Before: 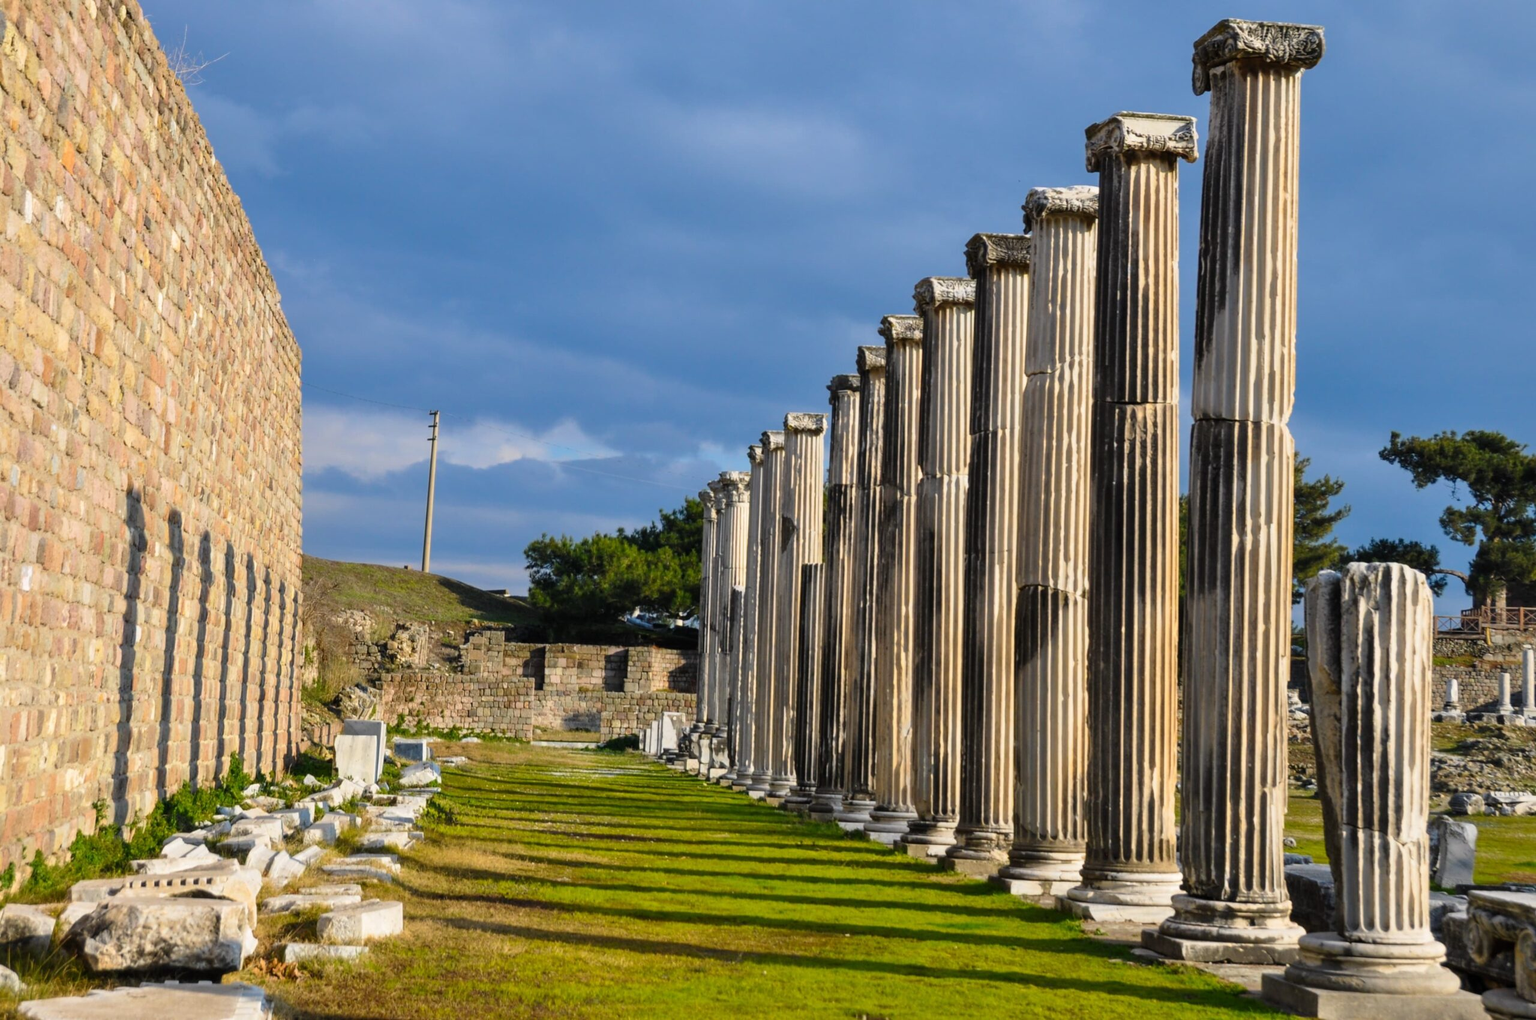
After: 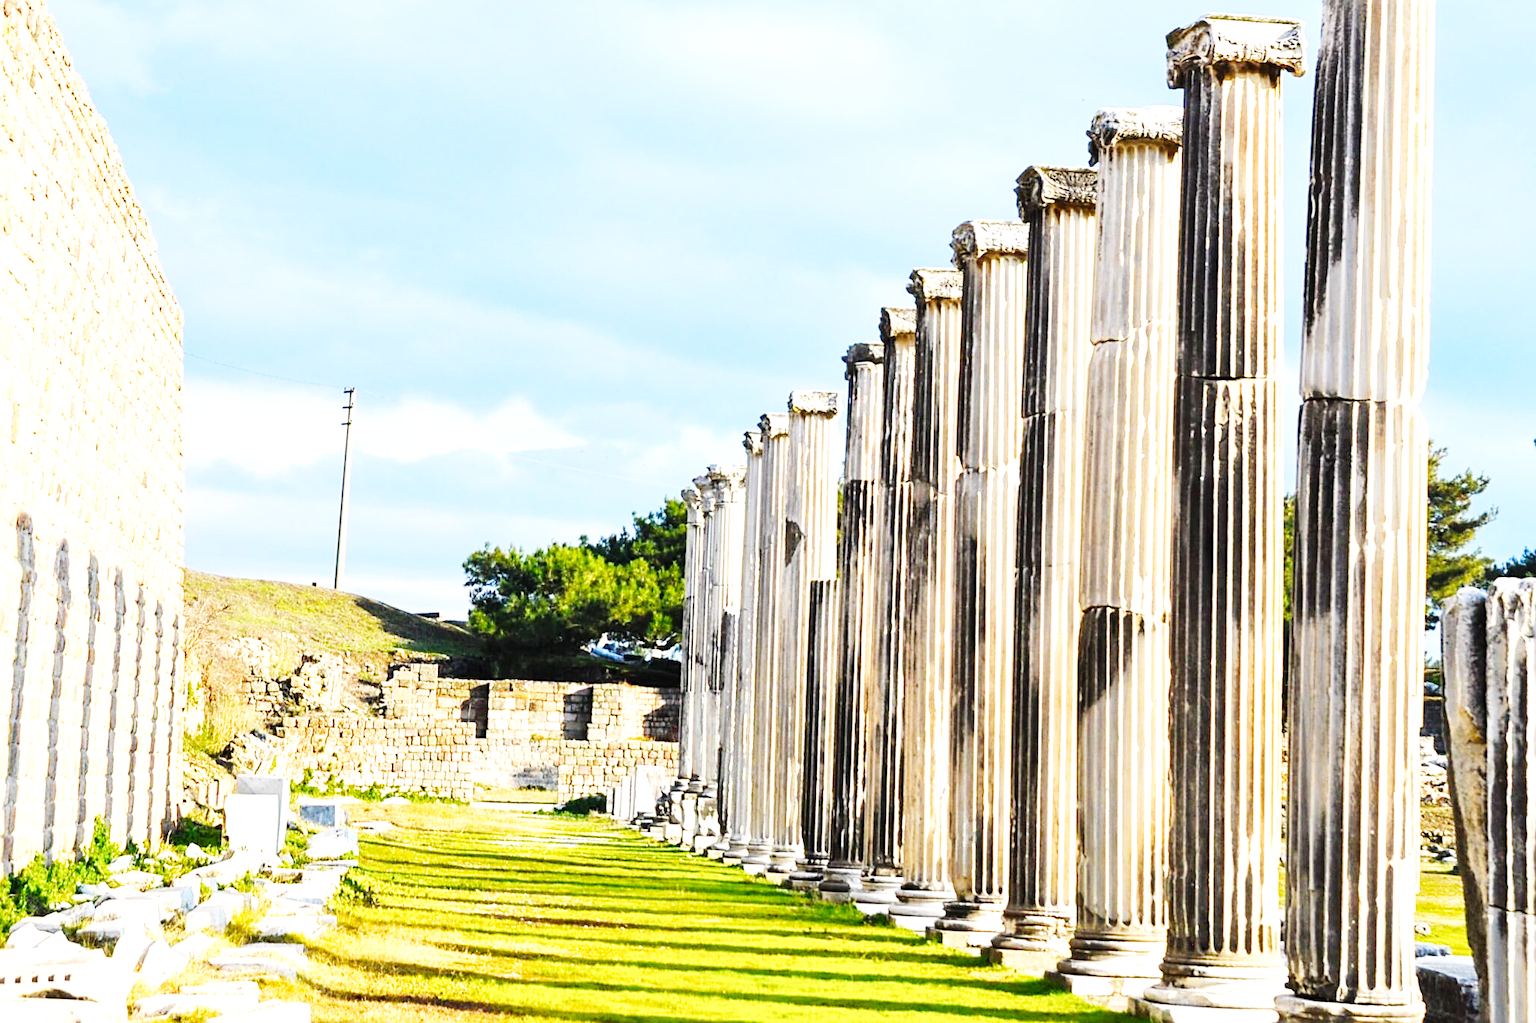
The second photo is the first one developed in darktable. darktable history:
tone equalizer: edges refinement/feathering 500, mask exposure compensation -1.57 EV, preserve details no
base curve: curves: ch0 [(0, 0.003) (0.001, 0.002) (0.006, 0.004) (0.02, 0.022) (0.048, 0.086) (0.094, 0.234) (0.162, 0.431) (0.258, 0.629) (0.385, 0.8) (0.548, 0.918) (0.751, 0.988) (1, 1)], preserve colors none
crop and rotate: left 10.146%, top 9.989%, right 10.063%, bottom 9.932%
exposure: black level correction 0, exposure 1.2 EV, compensate highlight preservation false
sharpen: on, module defaults
